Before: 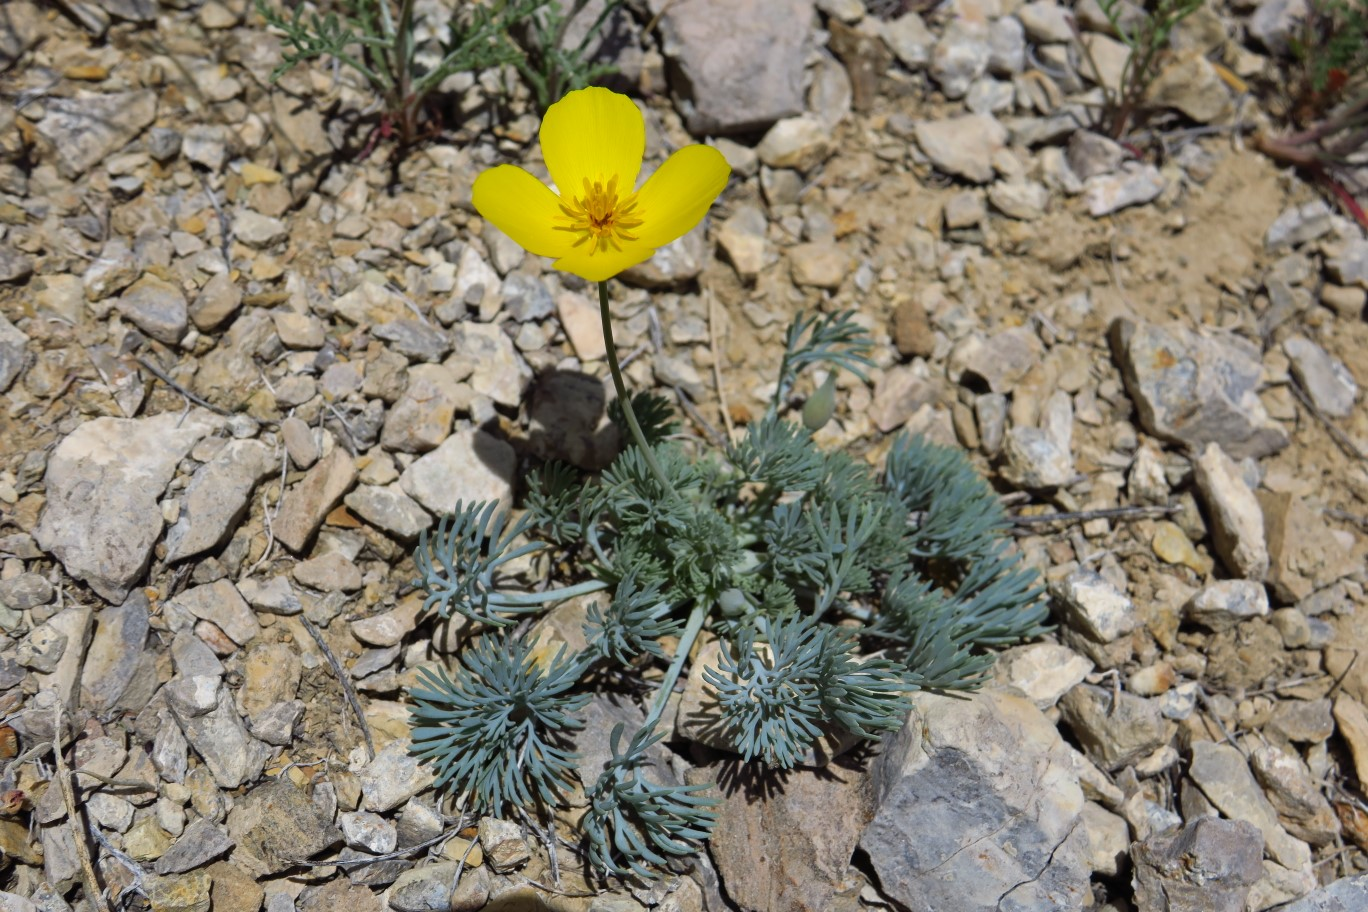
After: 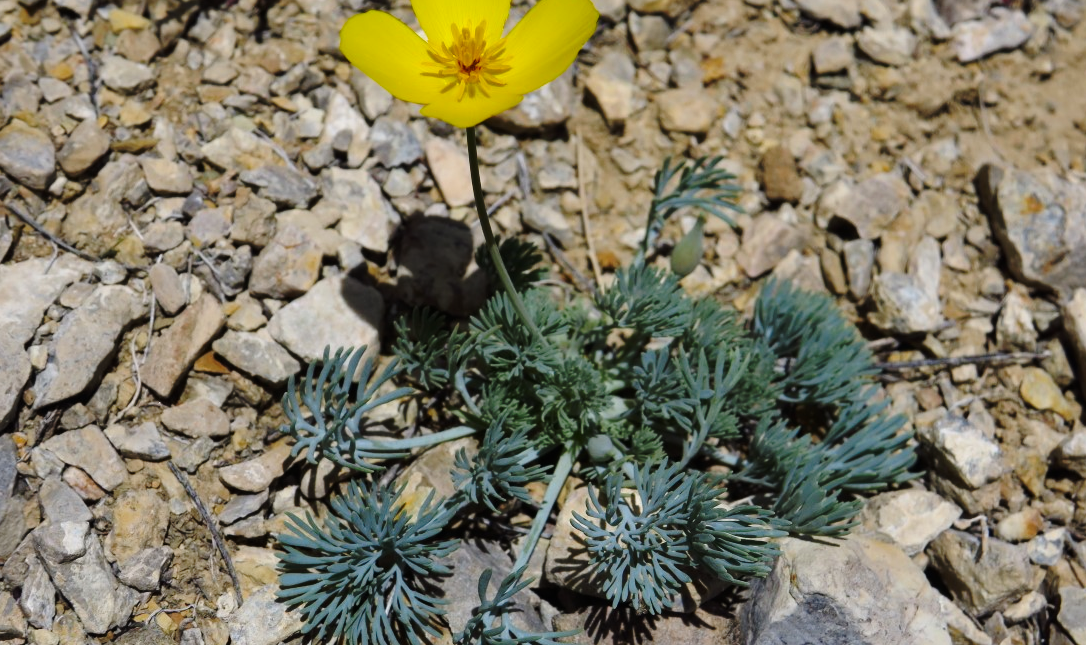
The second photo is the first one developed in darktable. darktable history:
crop: left 9.712%, top 16.928%, right 10.845%, bottom 12.332%
base curve: curves: ch0 [(0, 0) (0.073, 0.04) (0.157, 0.139) (0.492, 0.492) (0.758, 0.758) (1, 1)], preserve colors none
